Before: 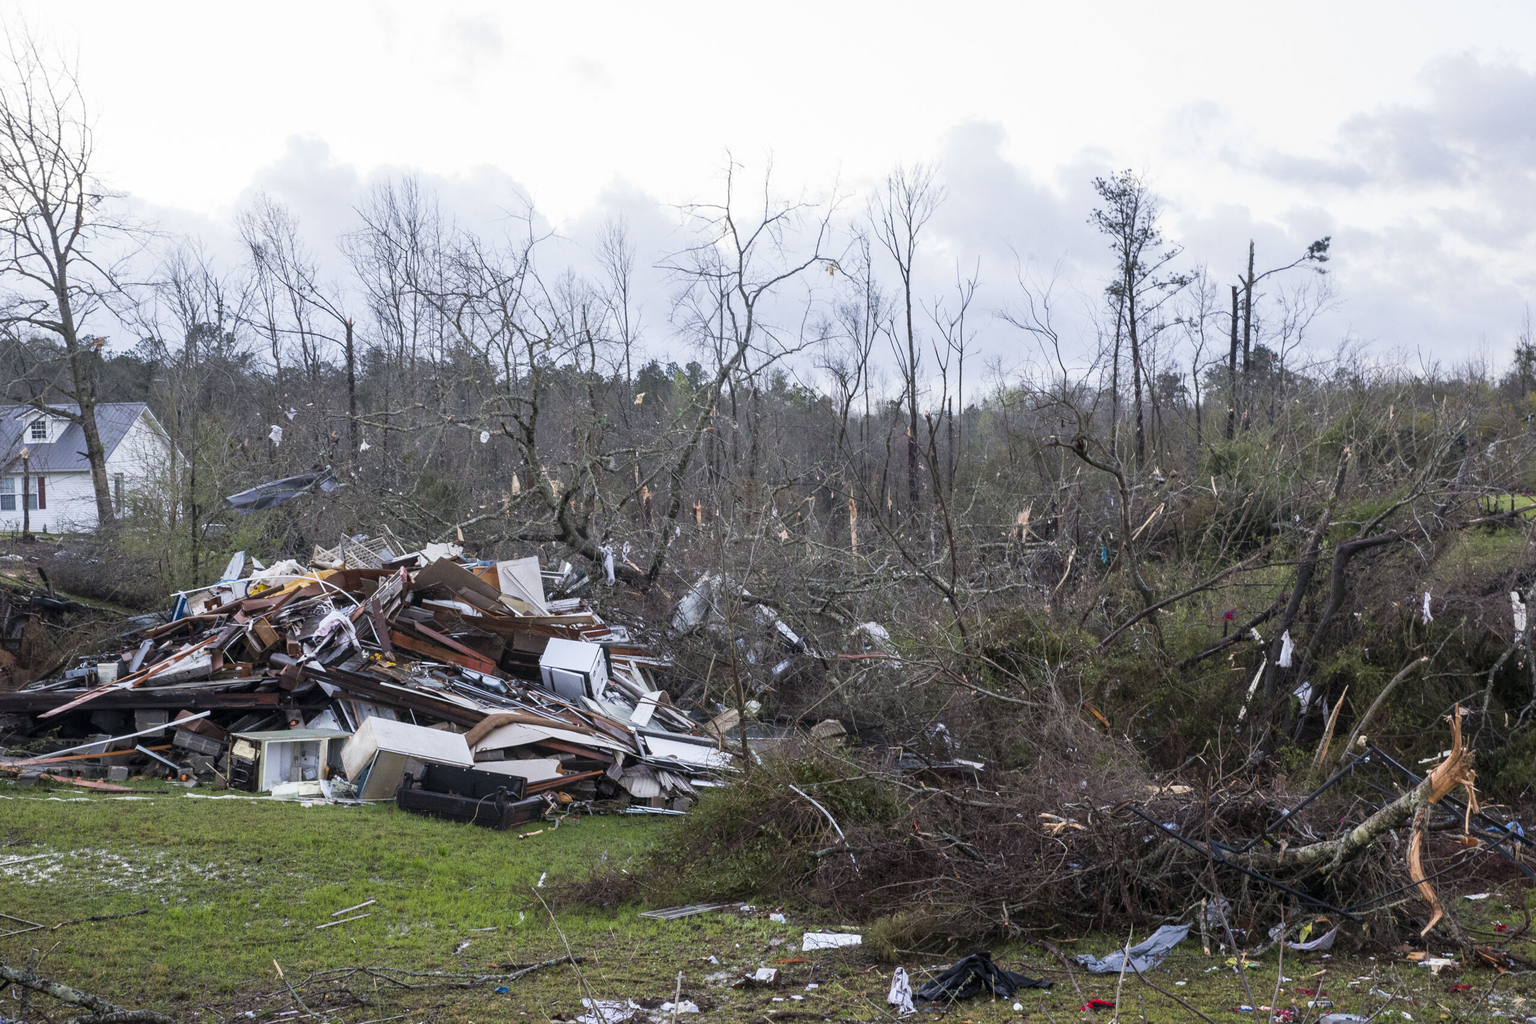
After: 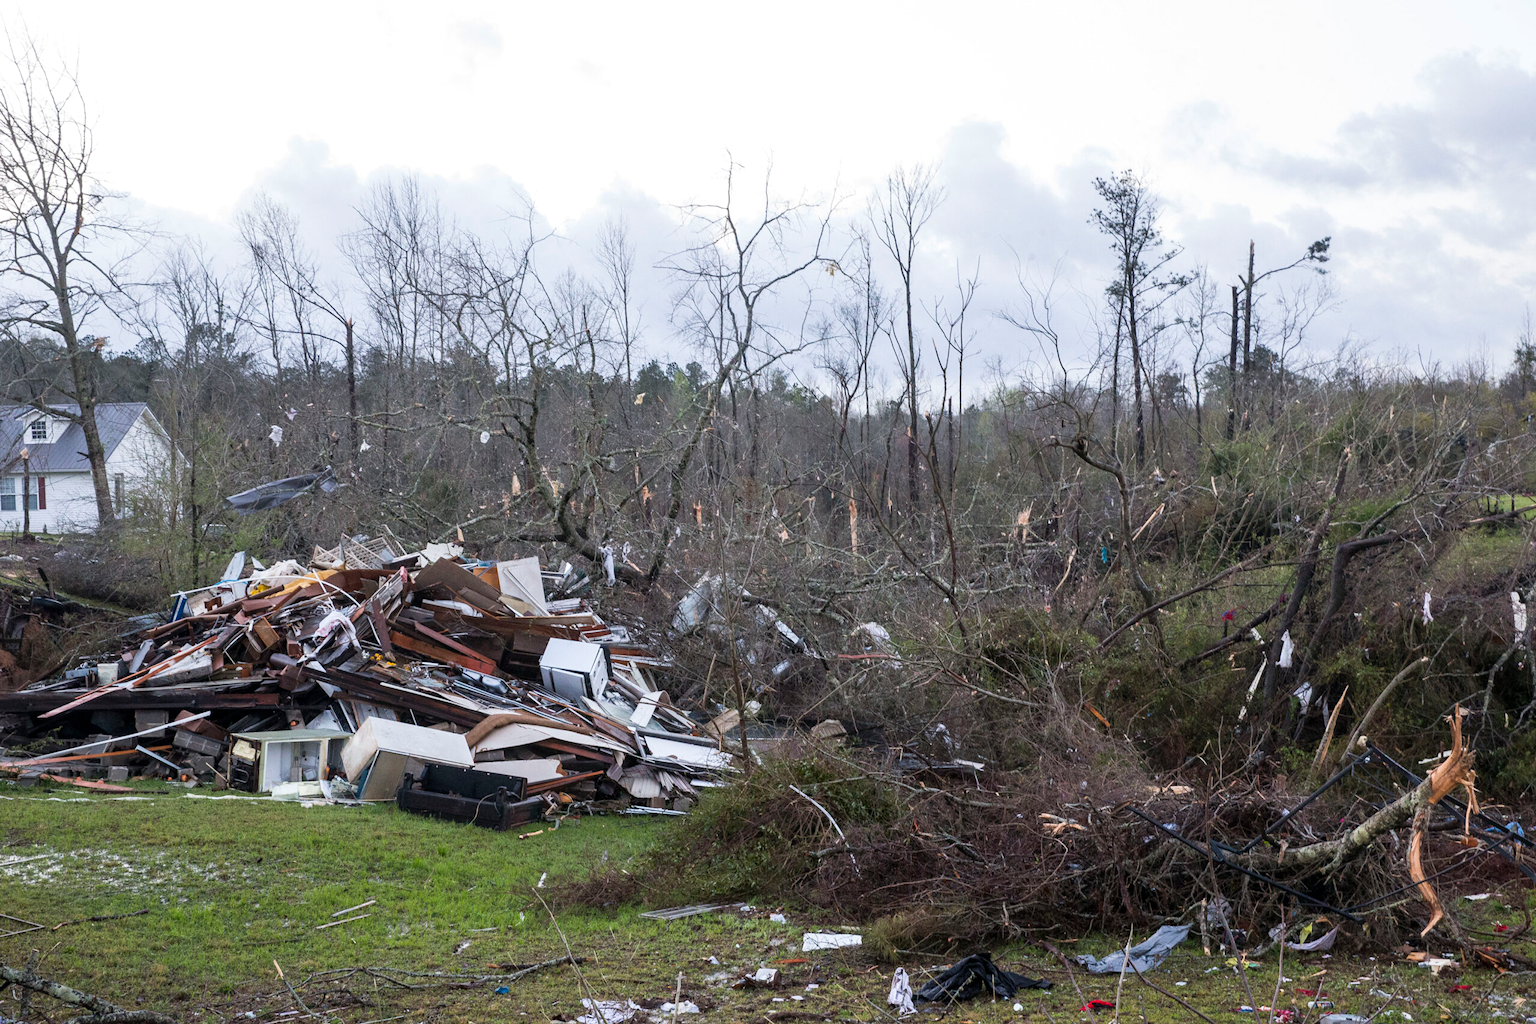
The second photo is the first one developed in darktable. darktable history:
shadows and highlights: shadows -10.88, white point adjustment 1.49, highlights 11.11
